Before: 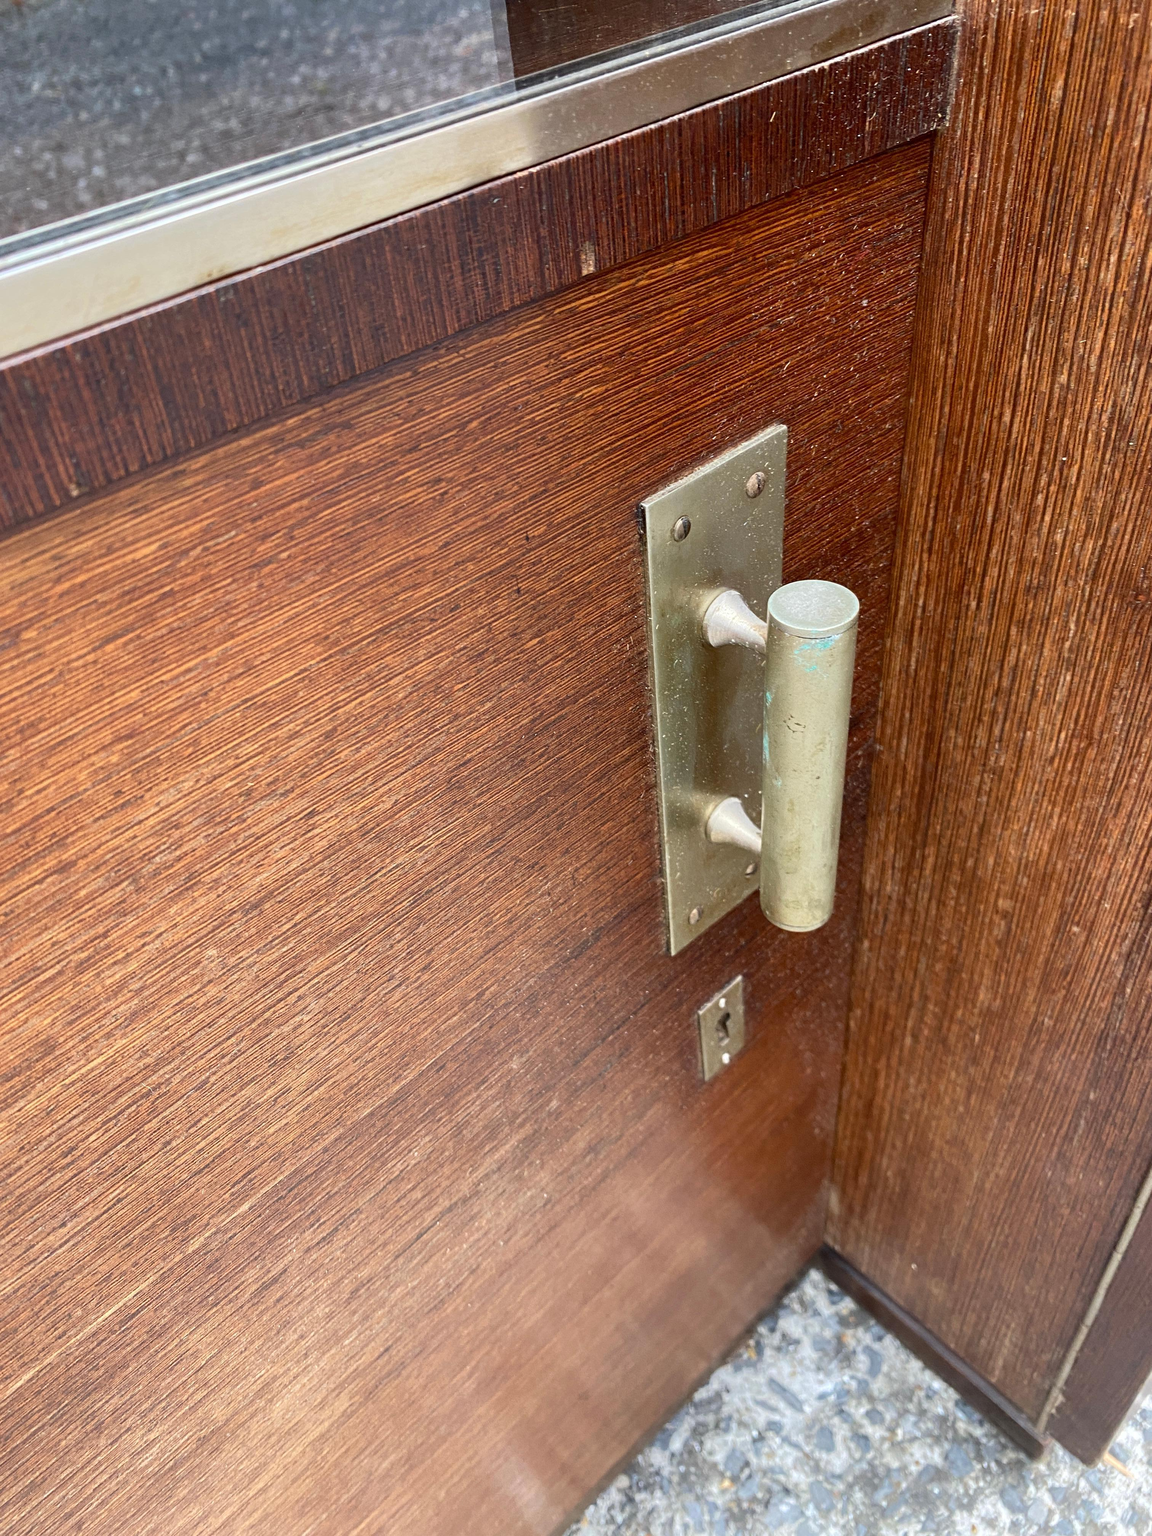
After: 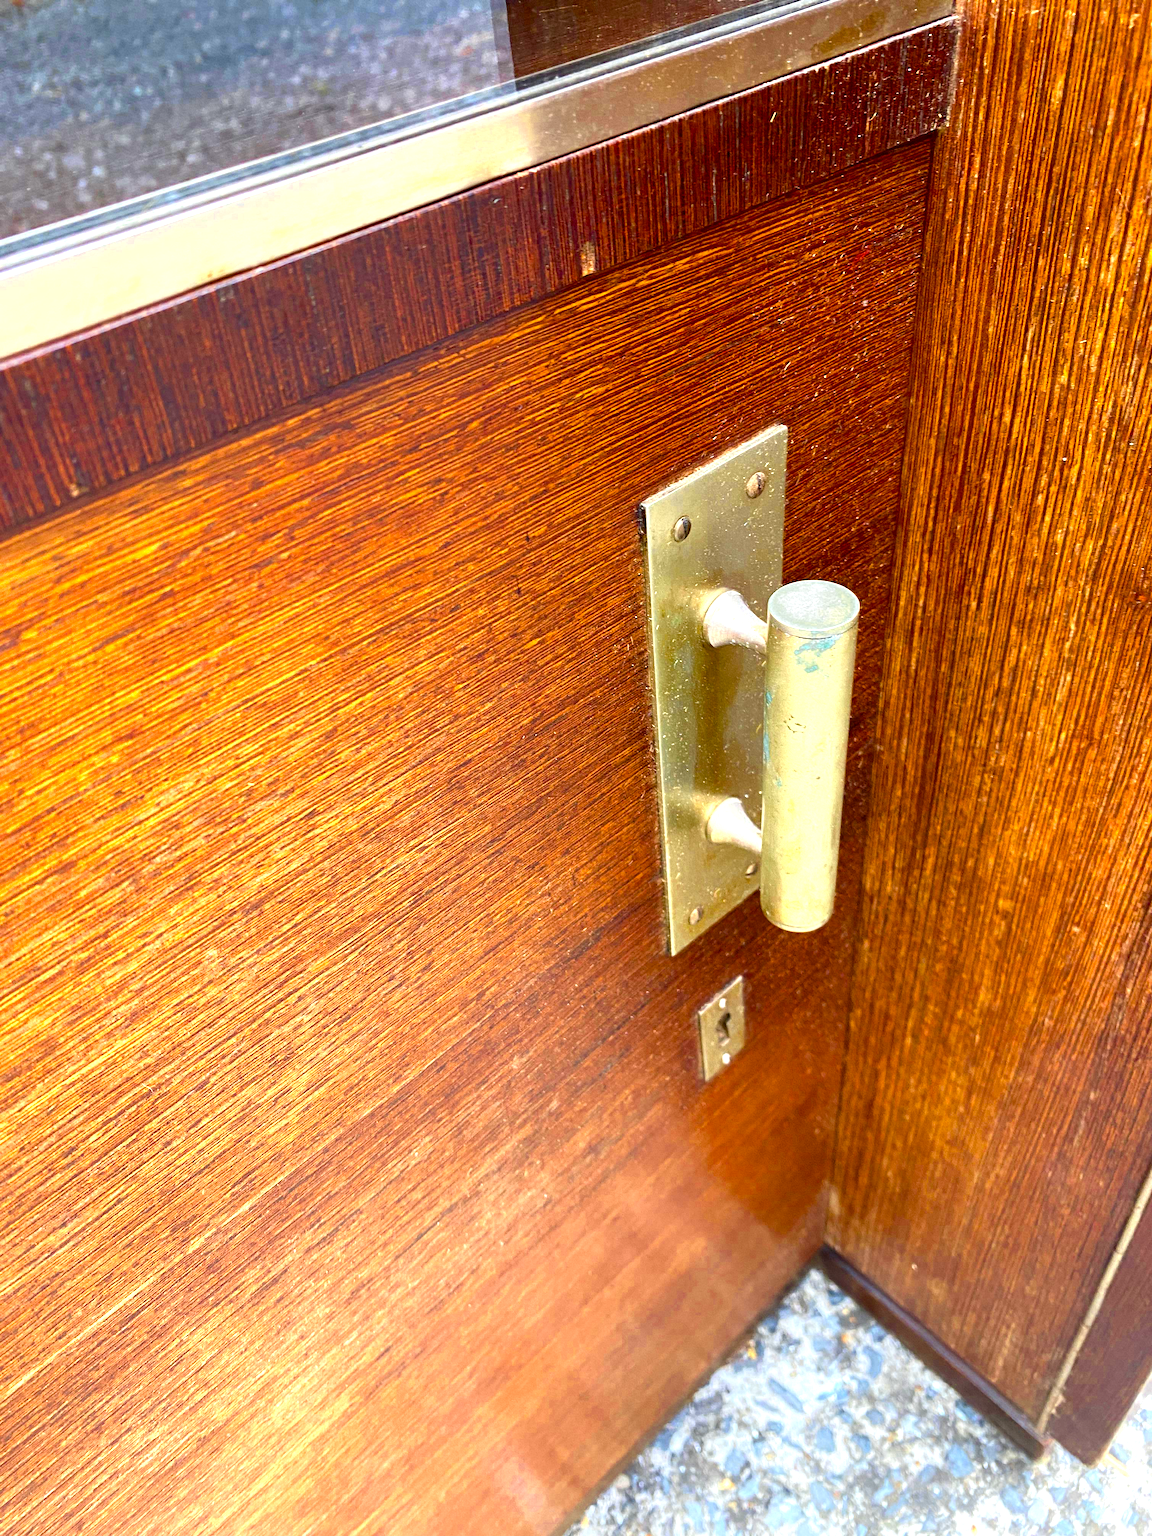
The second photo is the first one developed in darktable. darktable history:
color balance rgb: perceptual saturation grading › global saturation 19.659%, global vibrance 50.092%
color zones: curves: ch0 [(0.004, 0.305) (0.261, 0.623) (0.389, 0.399) (0.708, 0.571) (0.947, 0.34)]; ch1 [(0.025, 0.645) (0.229, 0.584) (0.326, 0.551) (0.484, 0.262) (0.757, 0.643)]
exposure: black level correction 0.001, exposure 0.5 EV, compensate highlight preservation false
